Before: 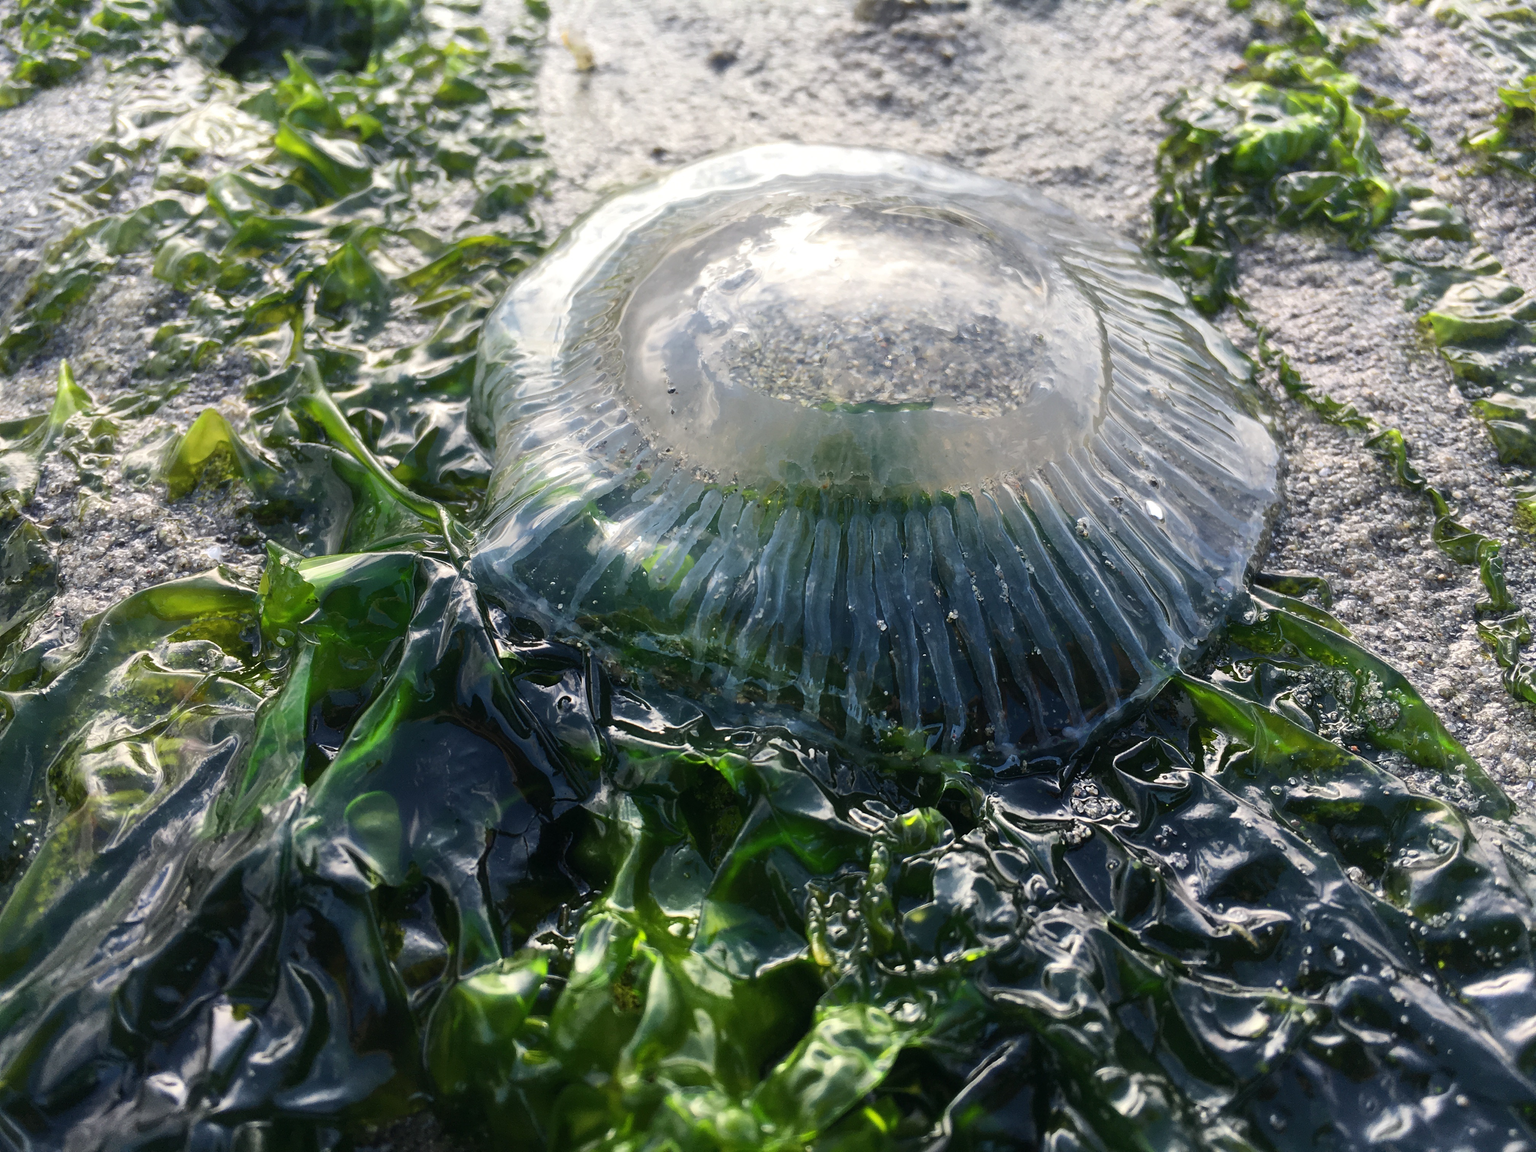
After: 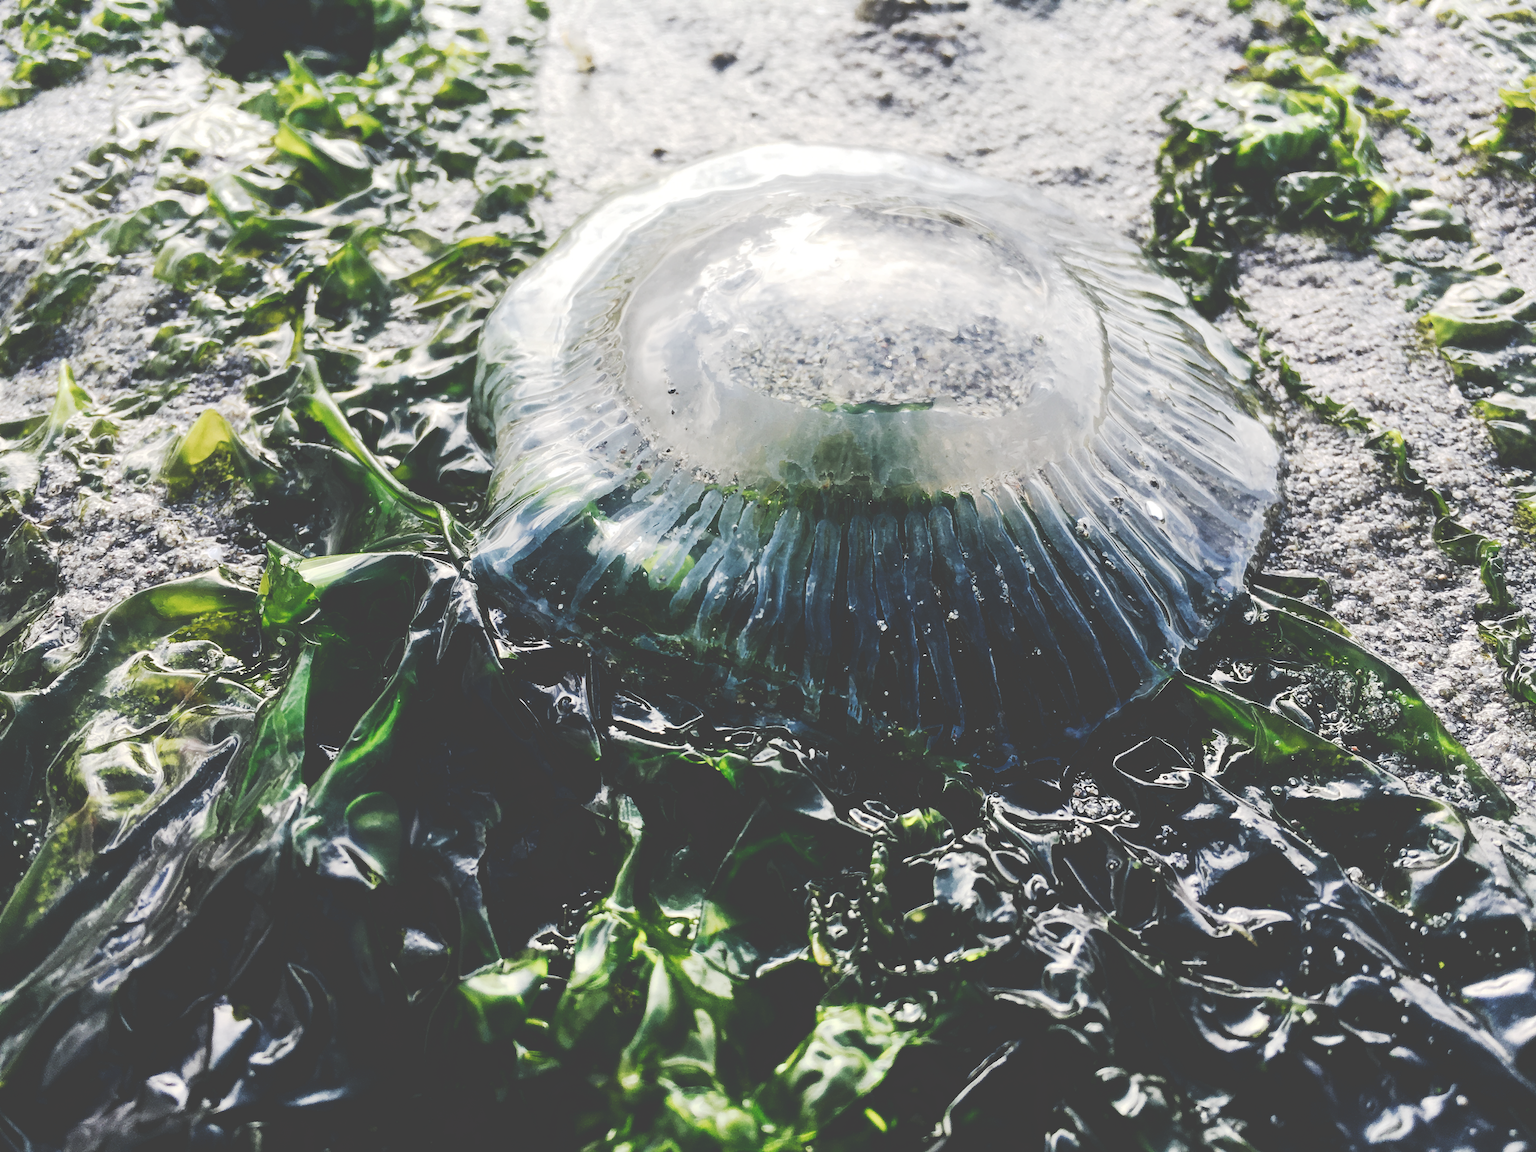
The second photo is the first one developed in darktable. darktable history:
contrast brightness saturation: contrast 0.098, saturation -0.284
tone curve: curves: ch0 [(0, 0) (0.003, 0.26) (0.011, 0.26) (0.025, 0.26) (0.044, 0.257) (0.069, 0.257) (0.1, 0.257) (0.136, 0.255) (0.177, 0.258) (0.224, 0.272) (0.277, 0.294) (0.335, 0.346) (0.399, 0.422) (0.468, 0.536) (0.543, 0.657) (0.623, 0.757) (0.709, 0.823) (0.801, 0.872) (0.898, 0.92) (1, 1)], preserve colors none
